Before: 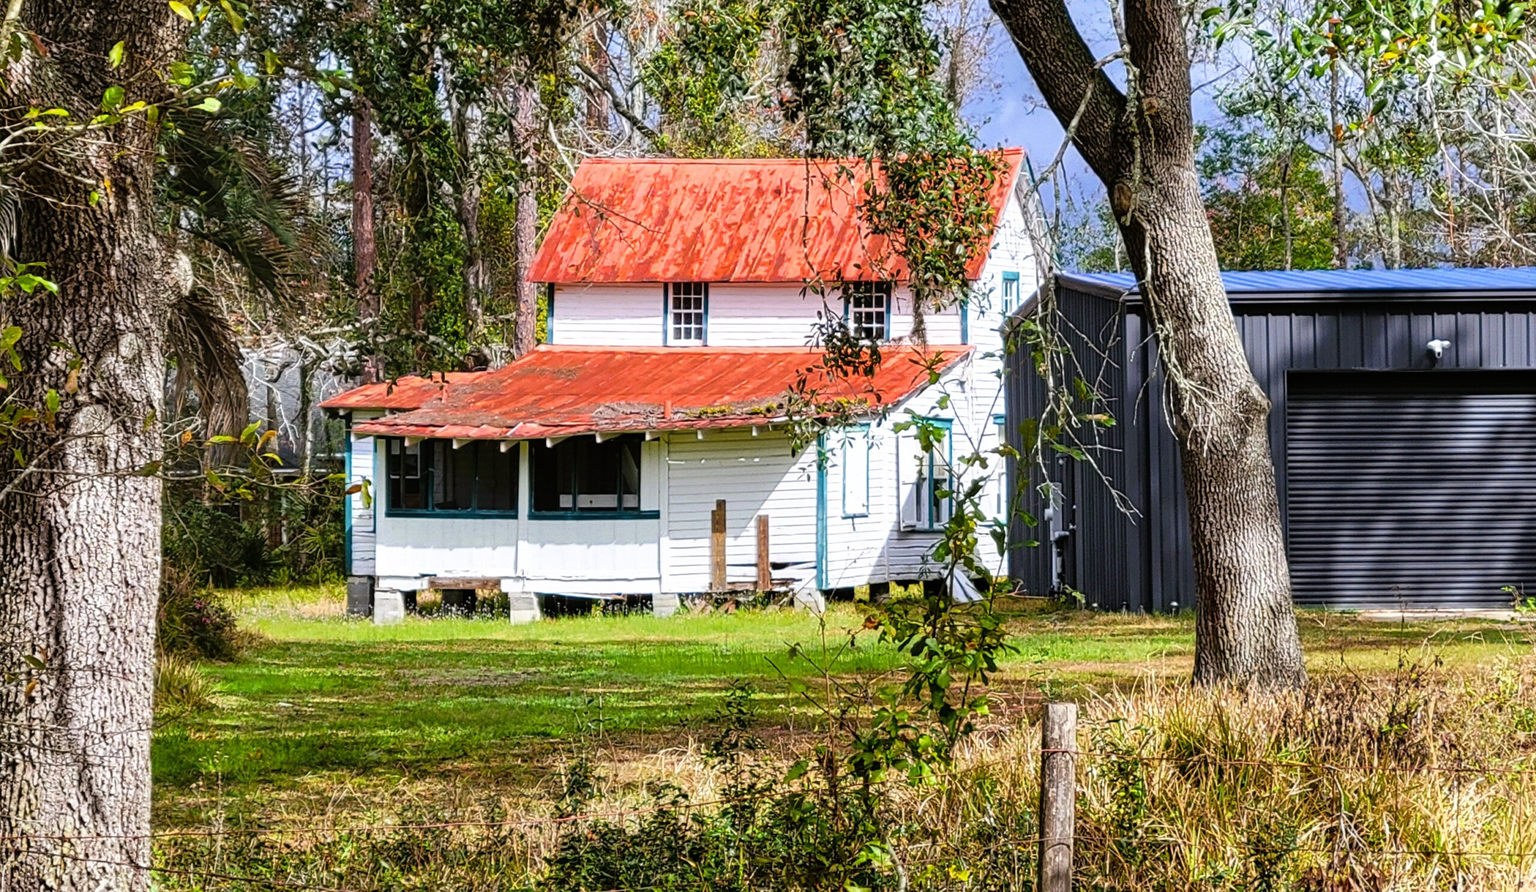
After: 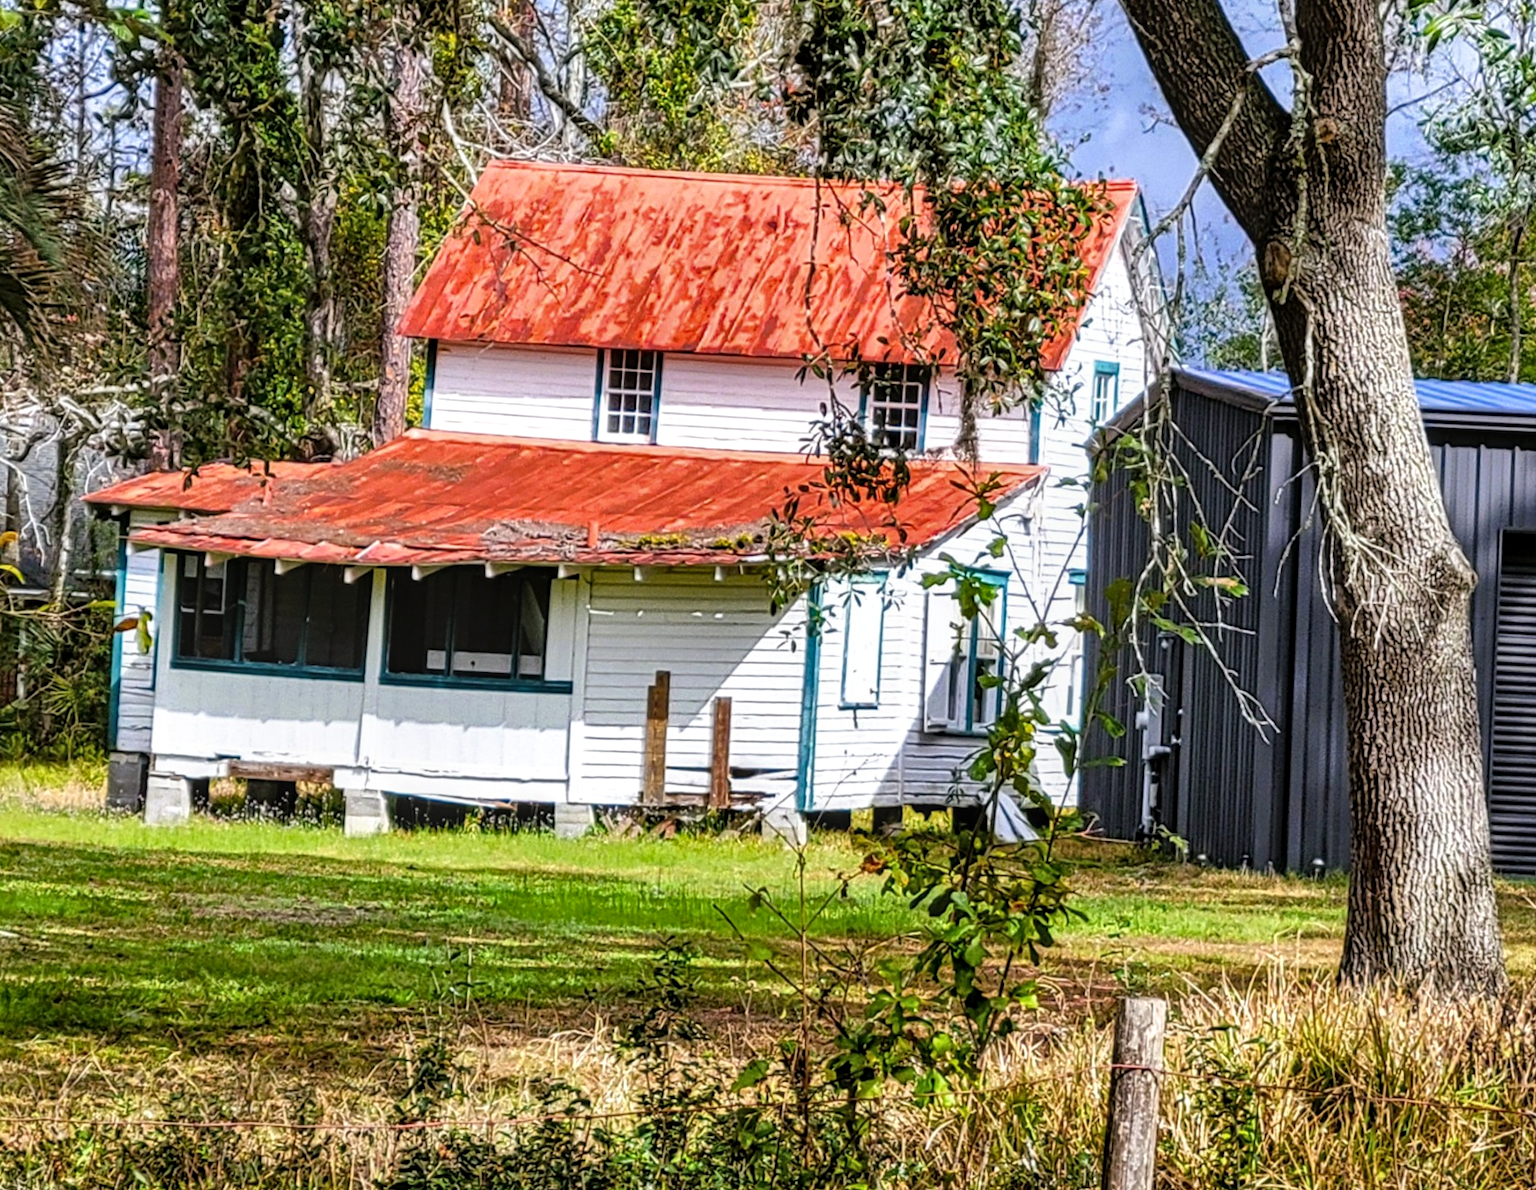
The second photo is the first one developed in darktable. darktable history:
local contrast: on, module defaults
shadows and highlights: shadows 61.01, highlights -60.29, soften with gaussian
crop and rotate: angle -3.31°, left 14.128%, top 0.04%, right 11.008%, bottom 0.038%
